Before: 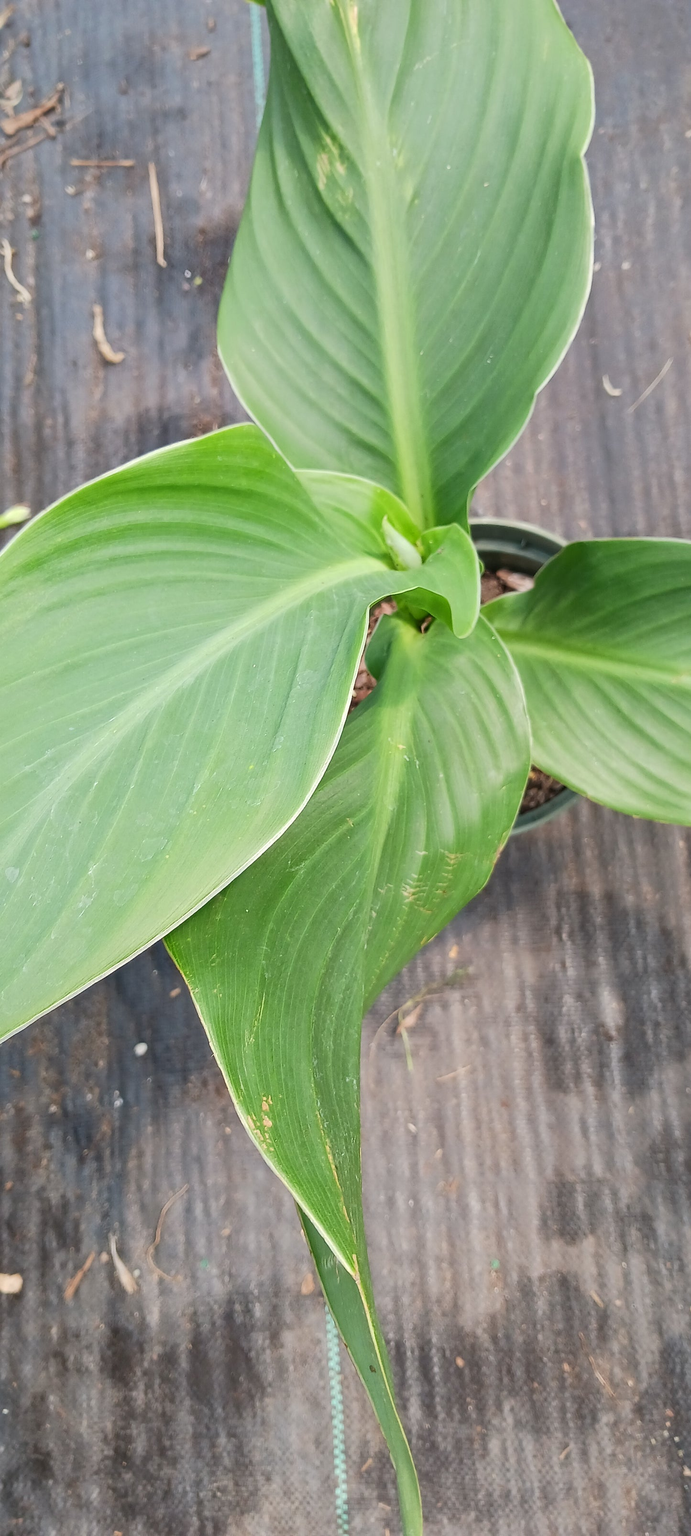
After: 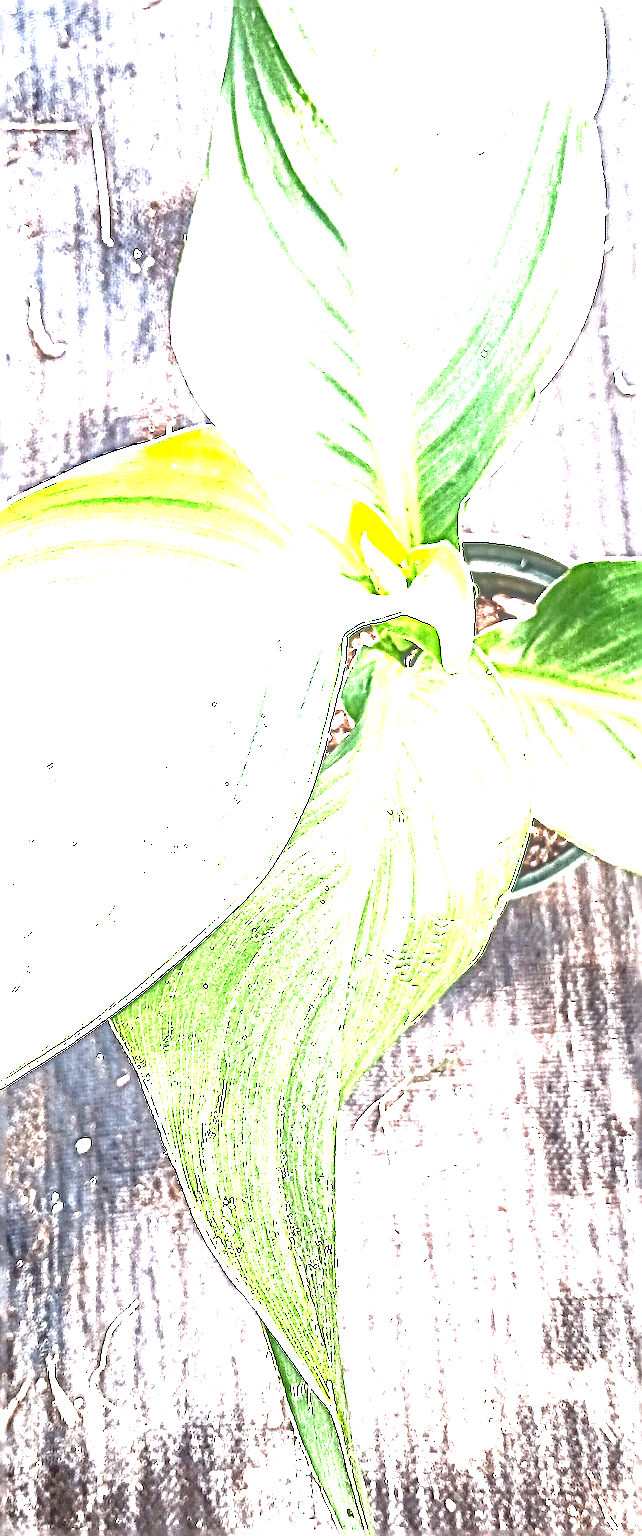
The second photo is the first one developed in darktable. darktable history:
sharpen: radius 6.3, amount 1.8, threshold 0
crop: left 9.929%, top 3.475%, right 9.188%, bottom 9.529%
exposure: exposure 2.207 EV, compensate highlight preservation false
haze removal: compatibility mode true, adaptive false
contrast brightness saturation: contrast 0.19, brightness -0.24, saturation 0.11
base curve: curves: ch0 [(0, 0) (0.841, 0.609) (1, 1)]
local contrast: on, module defaults
